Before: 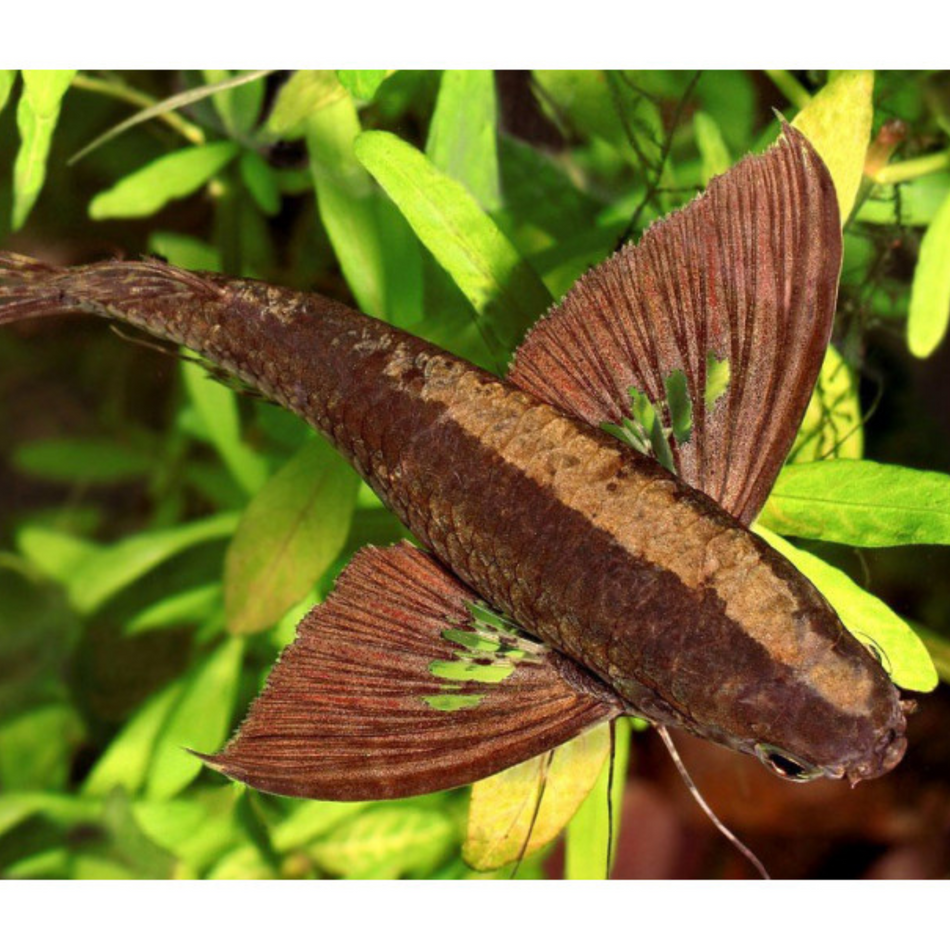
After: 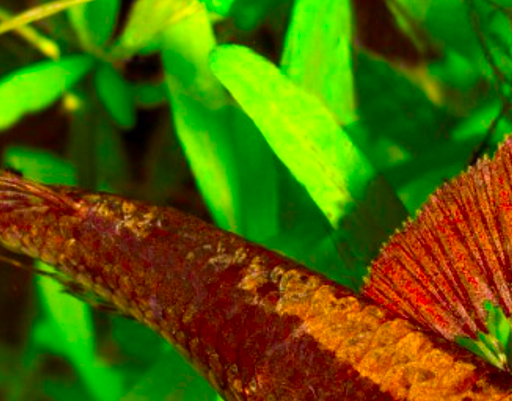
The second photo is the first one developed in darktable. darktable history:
color correction: saturation 1.8
crop: left 15.306%, top 9.065%, right 30.789%, bottom 48.638%
color balance: contrast 6.48%, output saturation 113.3%
